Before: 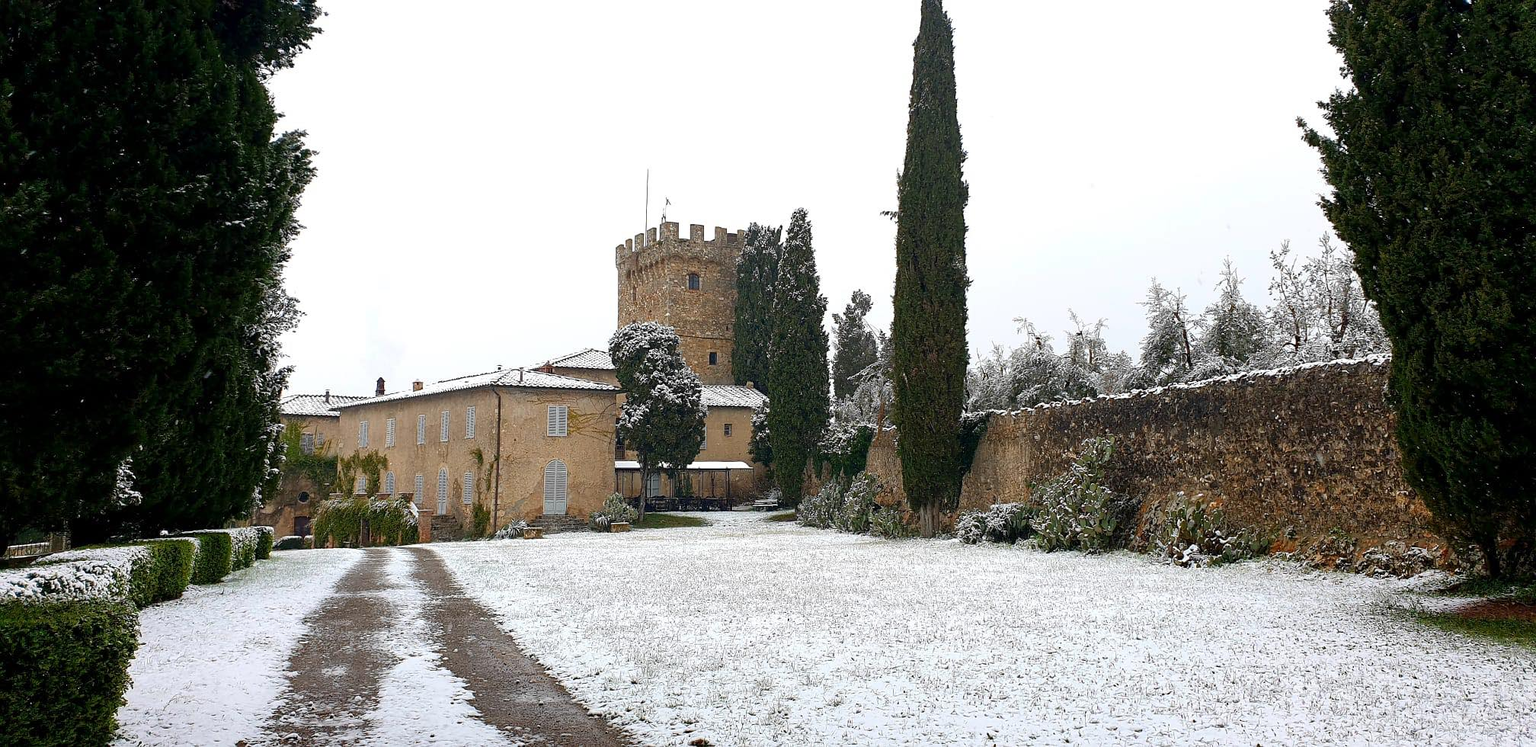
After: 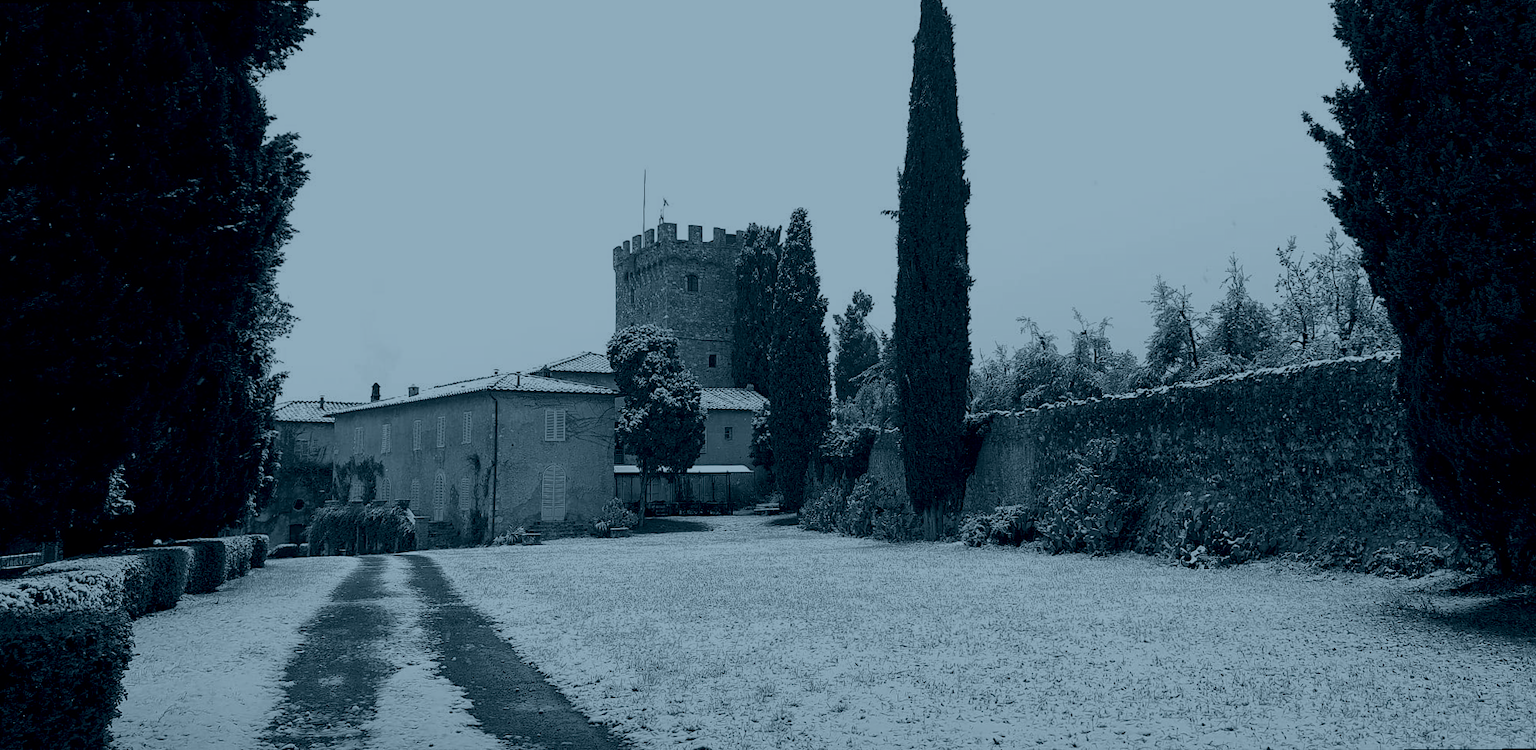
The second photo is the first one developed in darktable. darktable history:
colorize: hue 194.4°, saturation 29%, source mix 61.75%, lightness 3.98%, version 1
white balance: red 0.926, green 1.003, blue 1.133
color balance rgb: linear chroma grading › shadows -2.2%, linear chroma grading › highlights -15%, linear chroma grading › global chroma -10%, linear chroma grading › mid-tones -10%, perceptual saturation grading › global saturation 45%, perceptual saturation grading › highlights -50%, perceptual saturation grading › shadows 30%, perceptual brilliance grading › global brilliance 18%, global vibrance 45%
rotate and perspective: rotation -0.45°, automatic cropping original format, crop left 0.008, crop right 0.992, crop top 0.012, crop bottom 0.988
